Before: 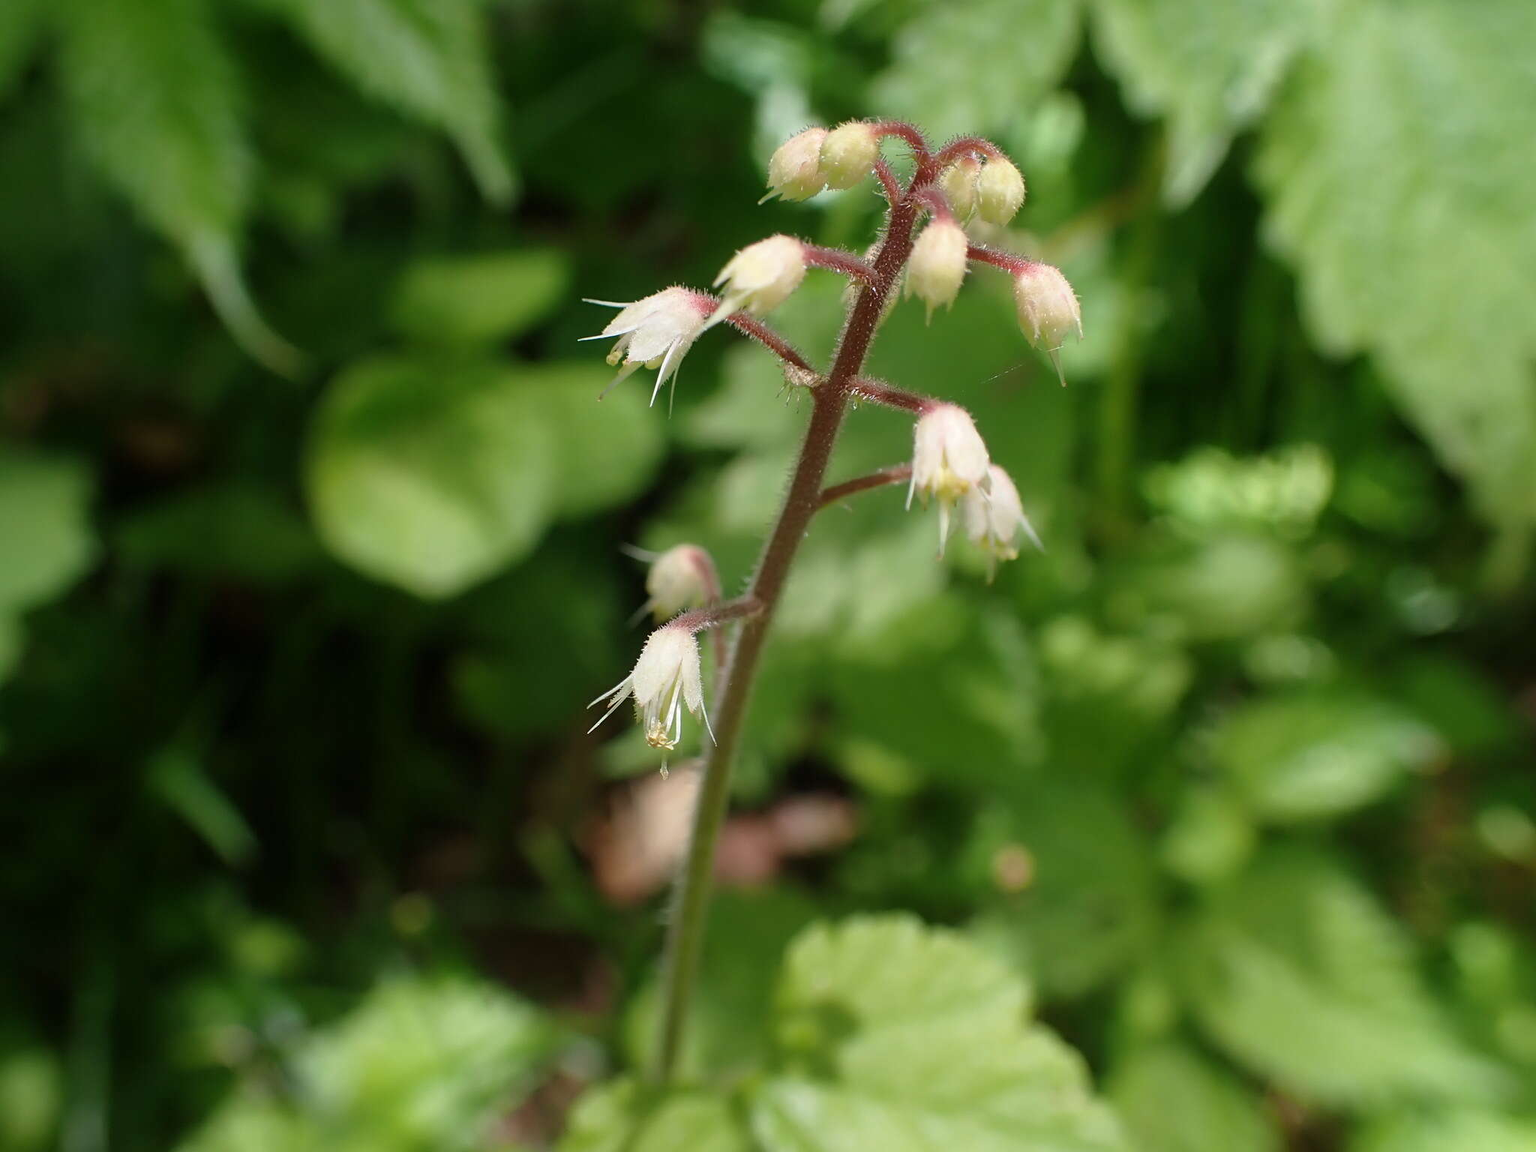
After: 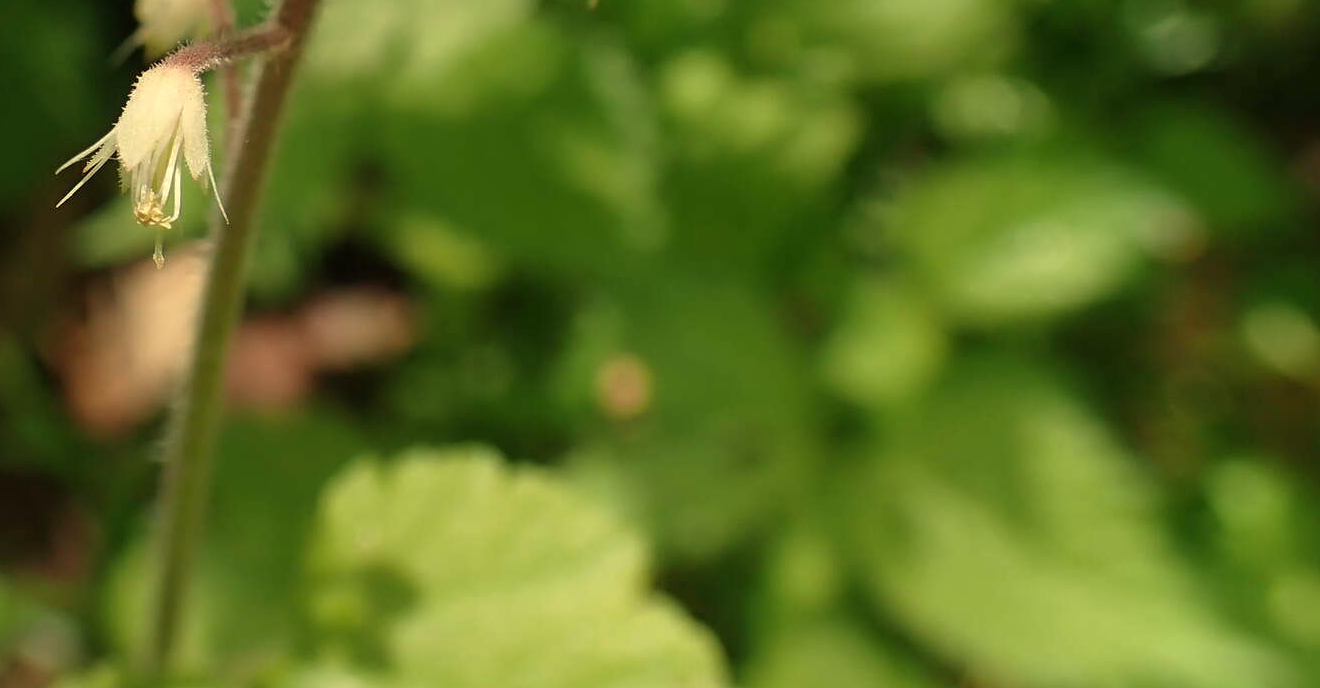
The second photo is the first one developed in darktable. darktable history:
crop and rotate: left 35.509%, top 50.238%, bottom 4.934%
white balance: red 1.08, blue 0.791
